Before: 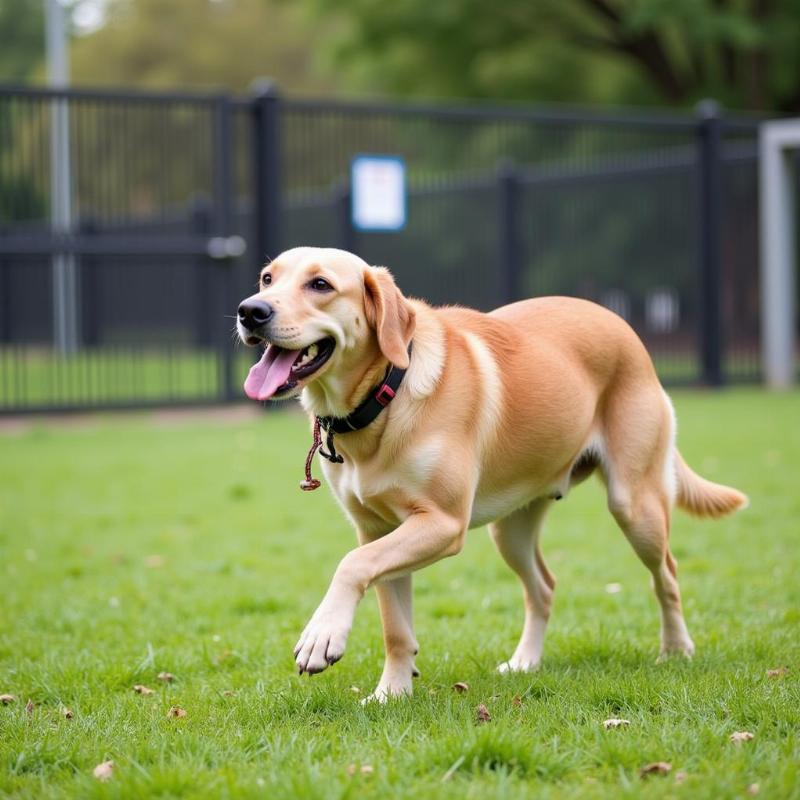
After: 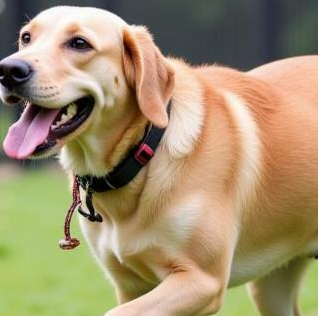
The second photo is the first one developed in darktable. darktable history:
crop: left 30.217%, top 30.157%, right 29.939%, bottom 30.218%
